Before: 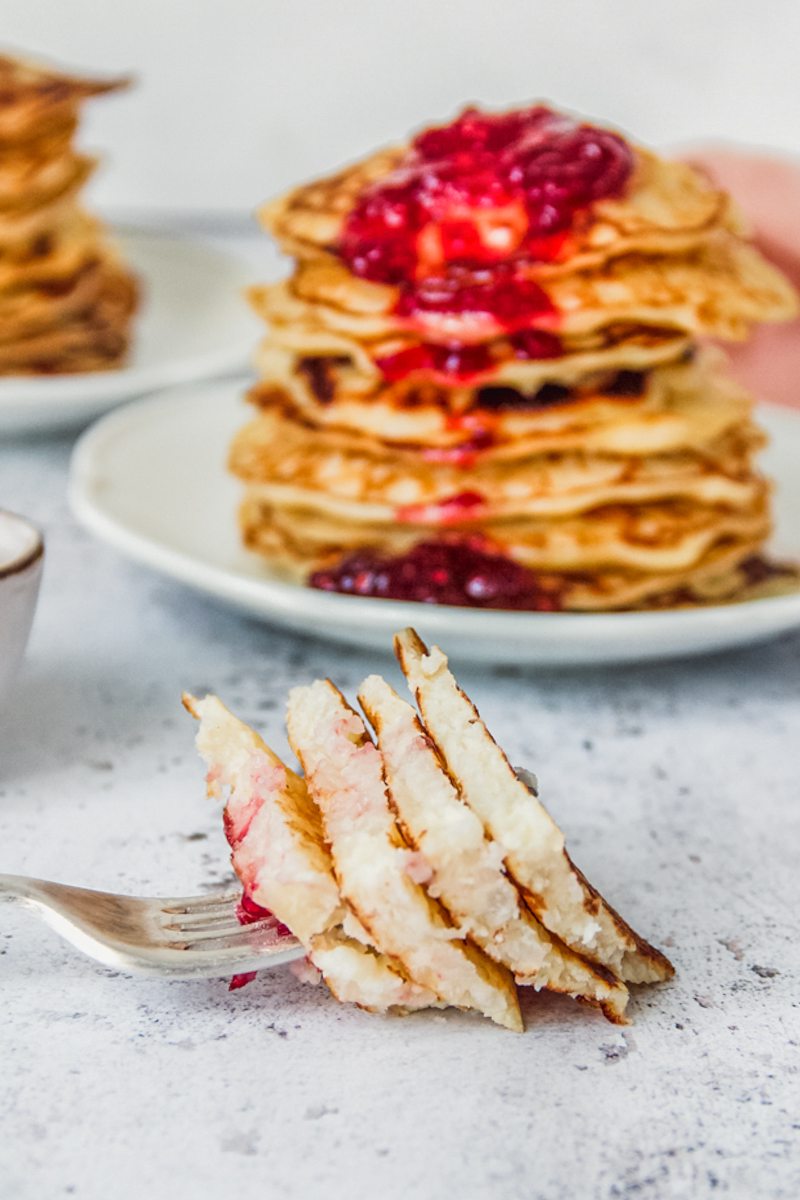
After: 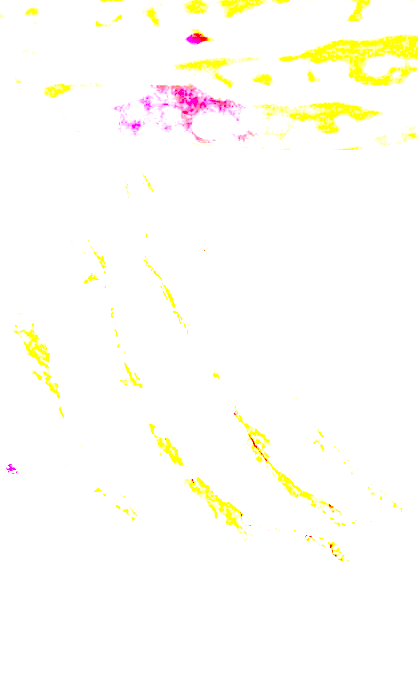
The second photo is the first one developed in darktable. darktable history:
exposure: exposure 7.914 EV, compensate exposure bias true, compensate highlight preservation false
crop: left 34.105%, top 38.427%, right 13.574%, bottom 5.413%
